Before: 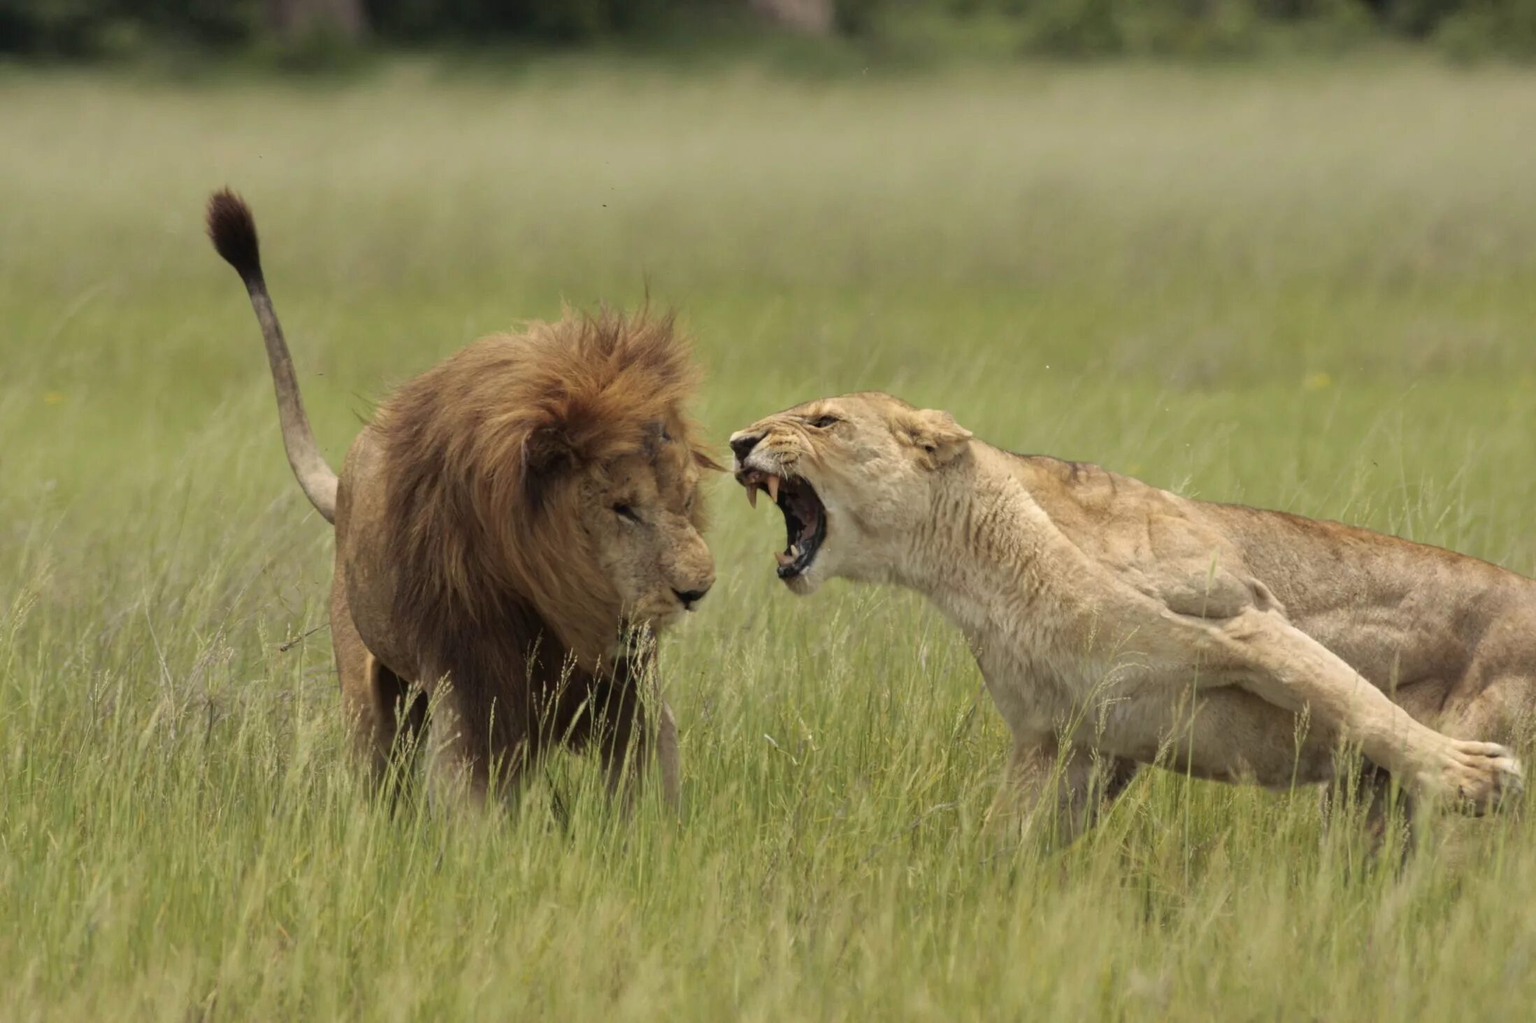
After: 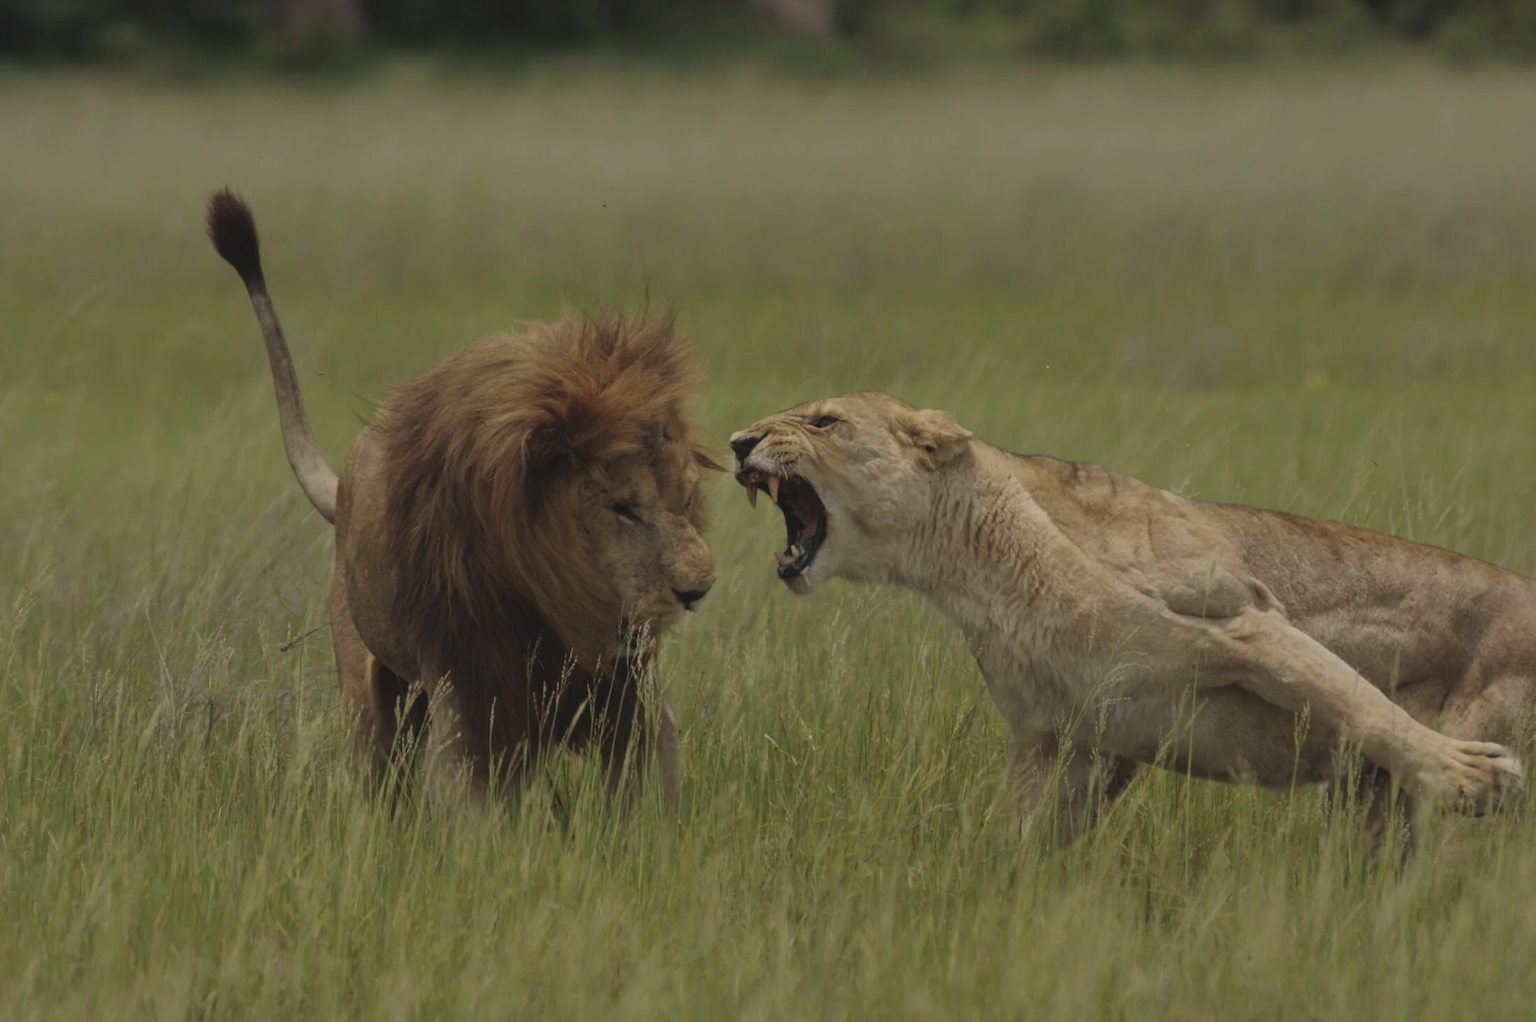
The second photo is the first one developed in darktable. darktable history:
exposure: black level correction -0.017, exposure -1.017 EV, compensate exposure bias true, compensate highlight preservation false
